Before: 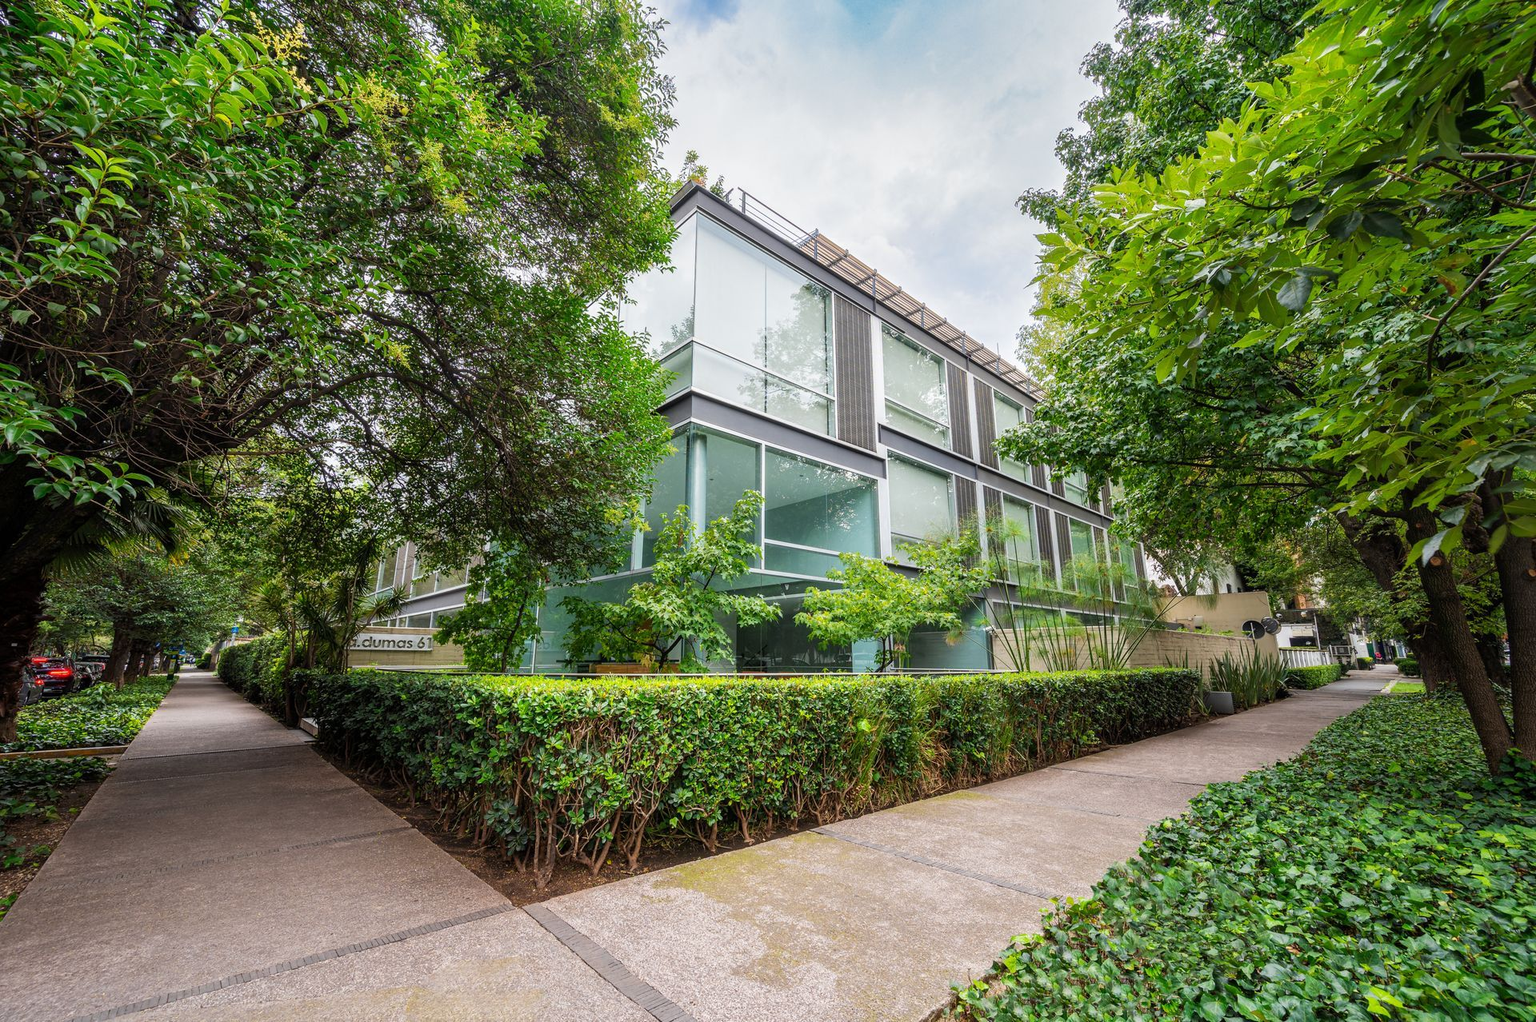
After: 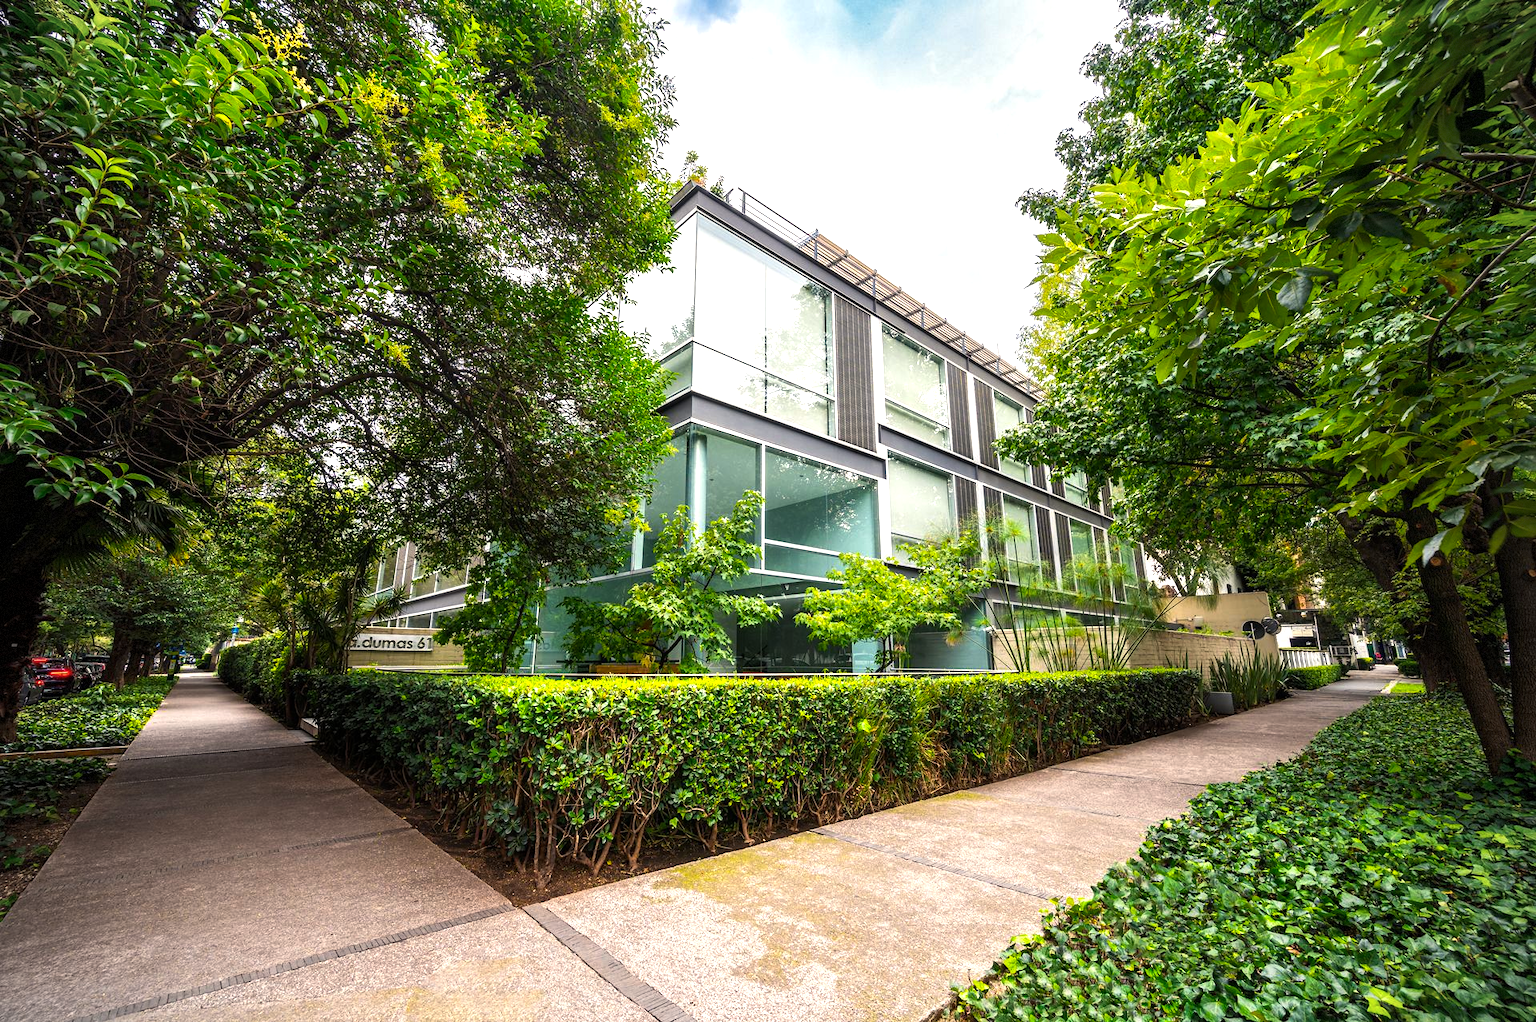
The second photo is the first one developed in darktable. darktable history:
color balance rgb: highlights gain › chroma 2.079%, highlights gain › hue 74°, perceptual saturation grading › global saturation 19.79%, perceptual brilliance grading › global brilliance 20.278%, perceptual brilliance grading › shadows -39.848%
vignetting: fall-off radius 60.95%, dithering 8-bit output
